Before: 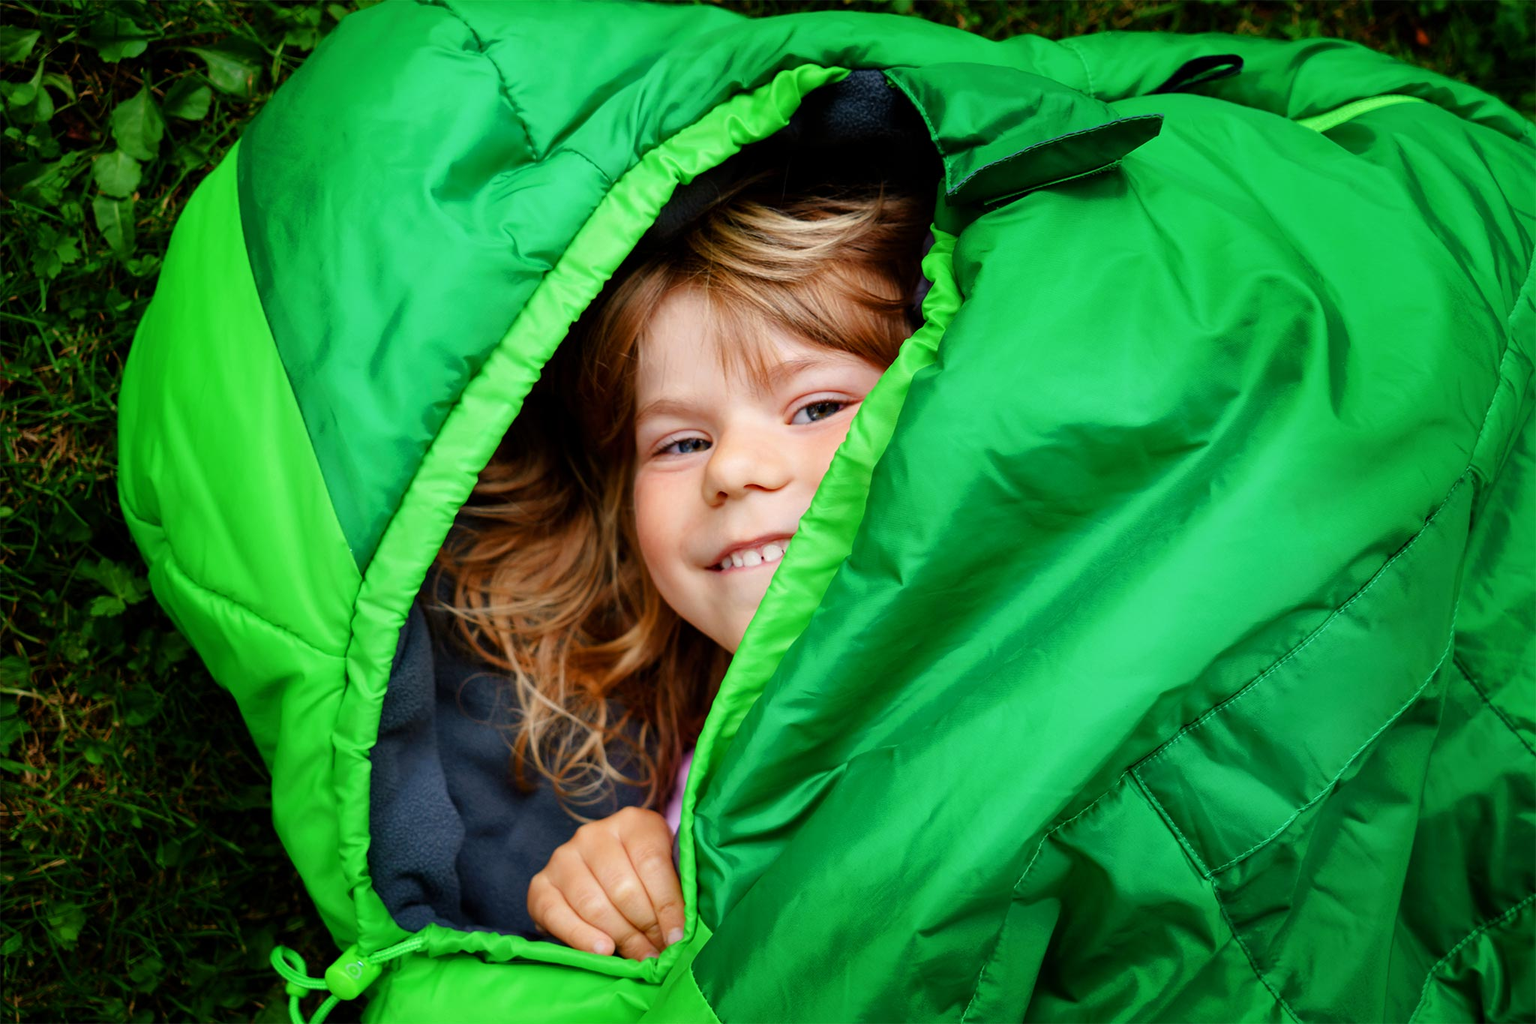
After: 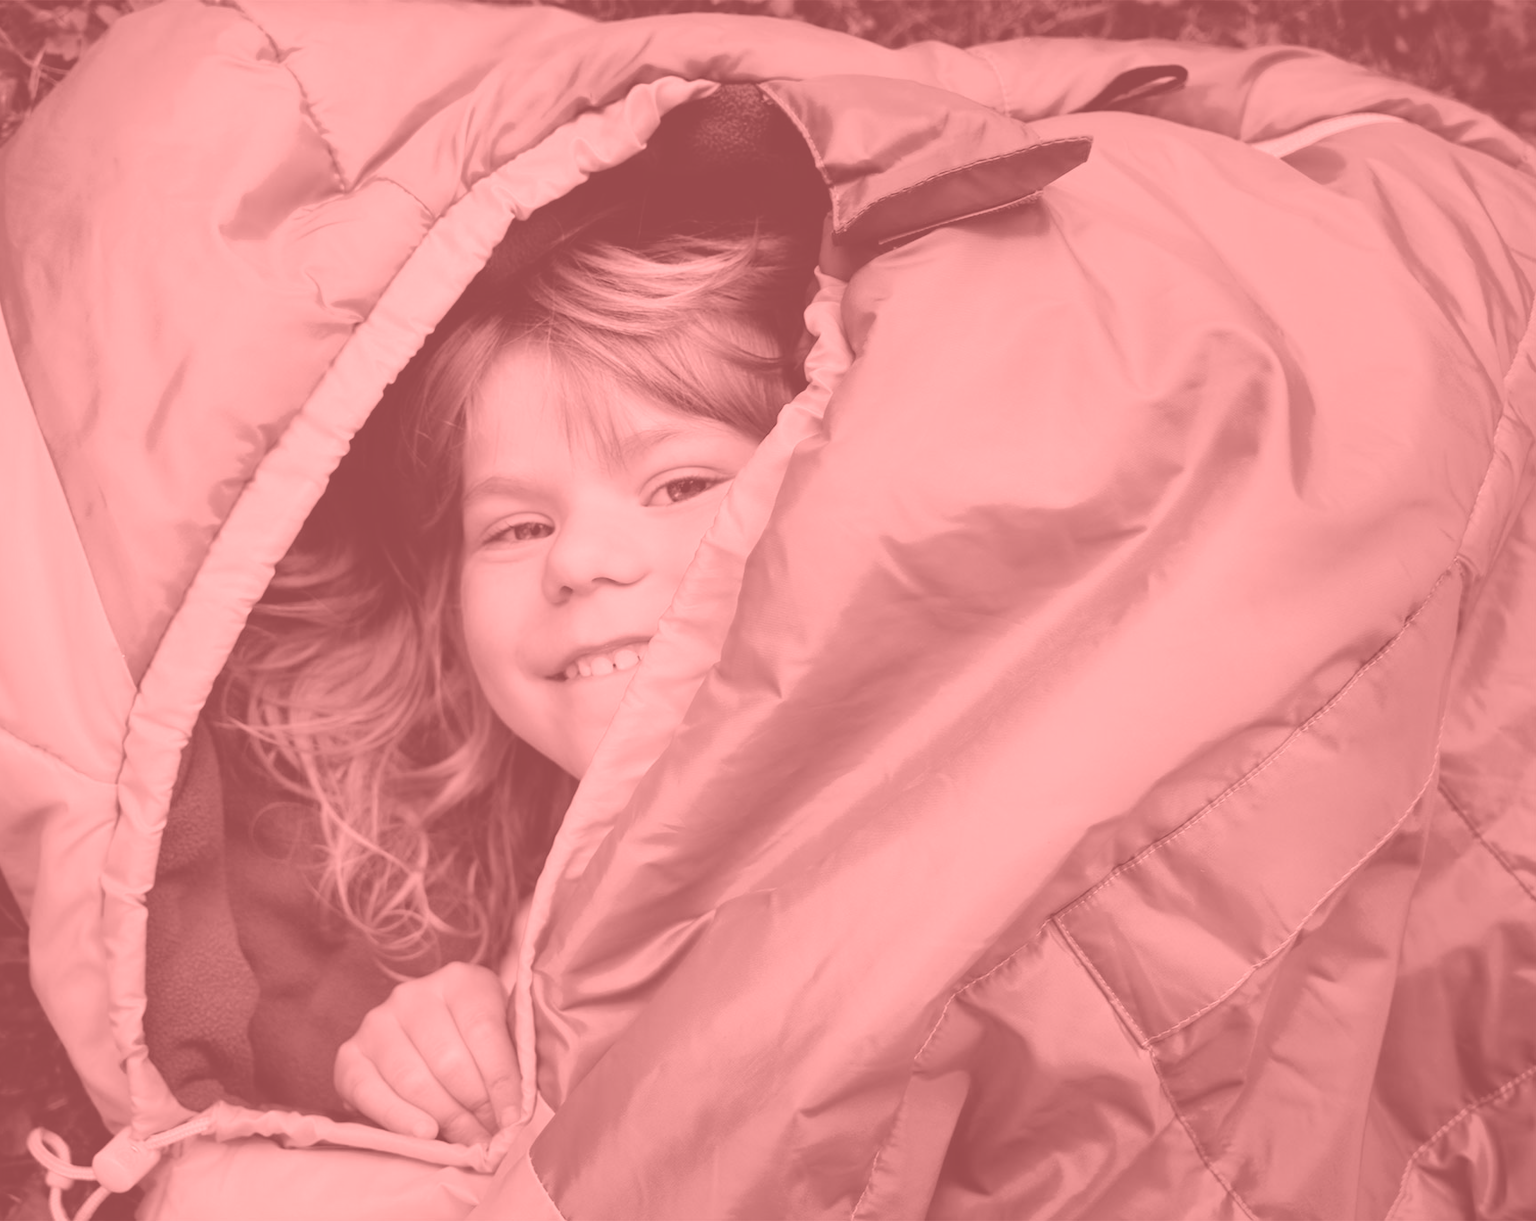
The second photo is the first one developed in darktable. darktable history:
crop: left 16.145%
colorize: saturation 51%, source mix 50.67%, lightness 50.67%
